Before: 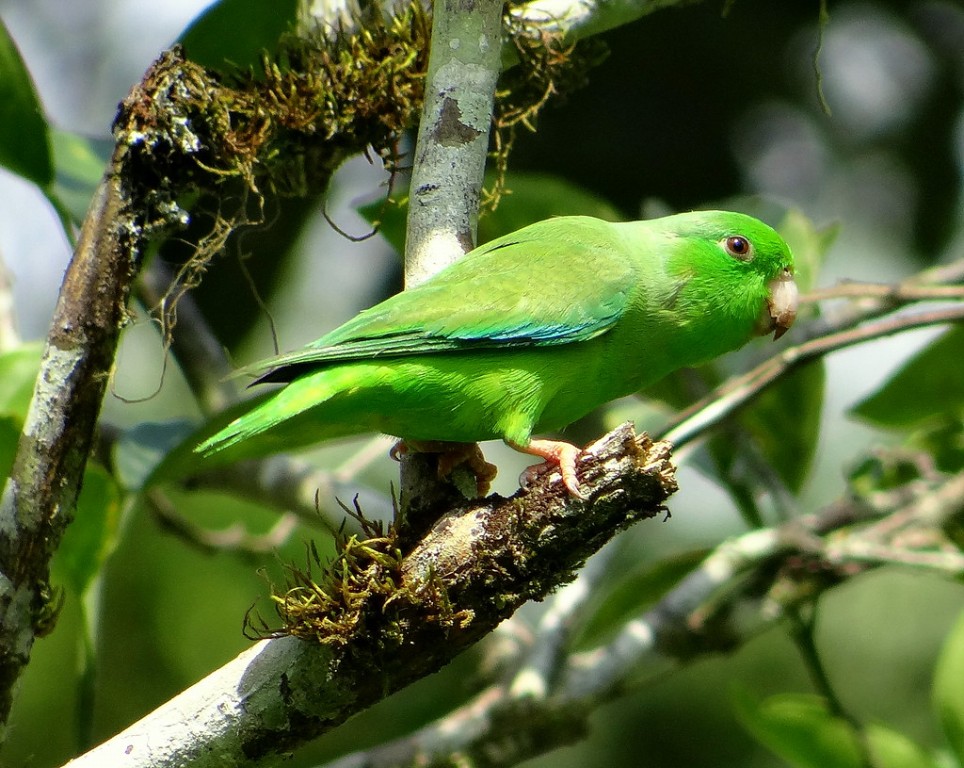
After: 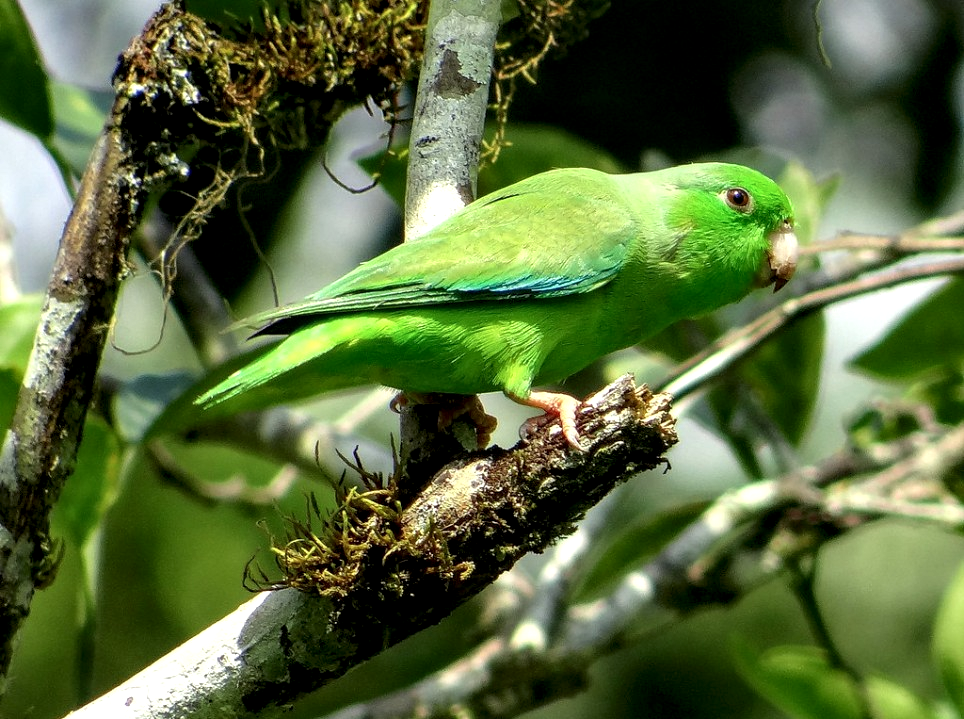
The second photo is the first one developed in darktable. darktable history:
crop and rotate: top 6.352%
local contrast: detail 135%, midtone range 0.75
